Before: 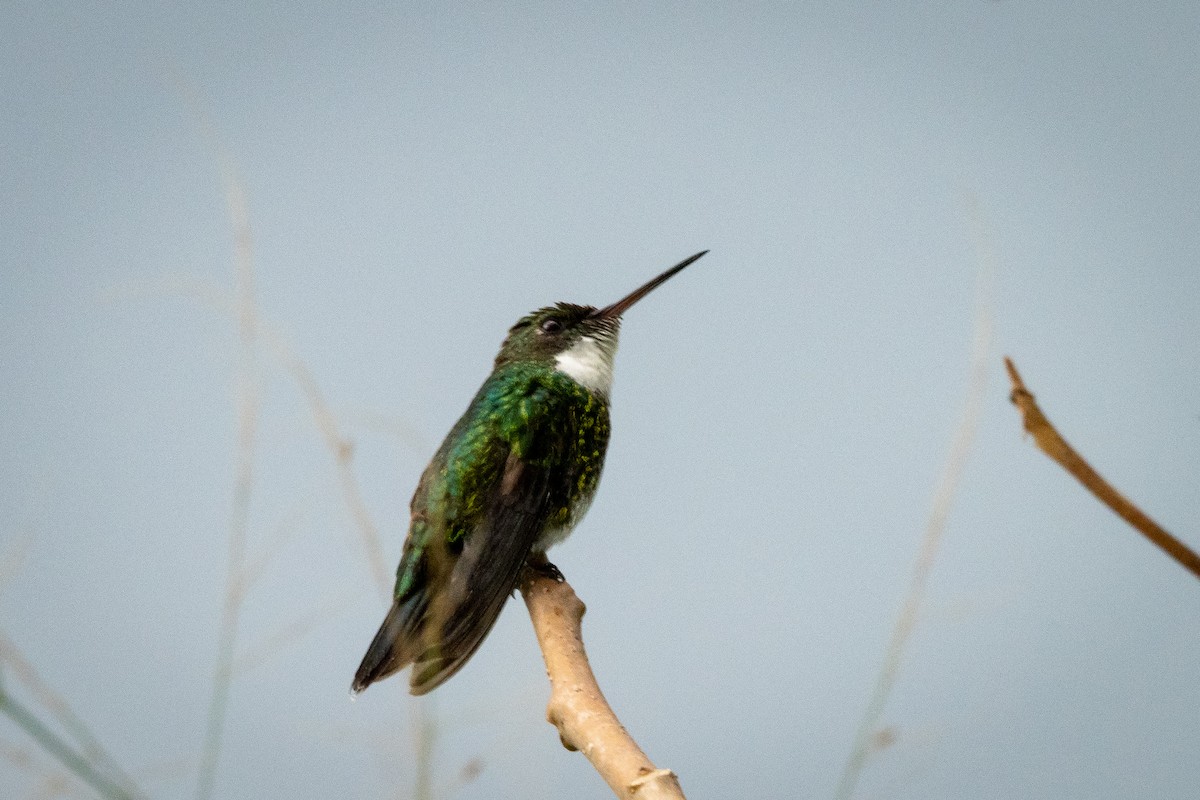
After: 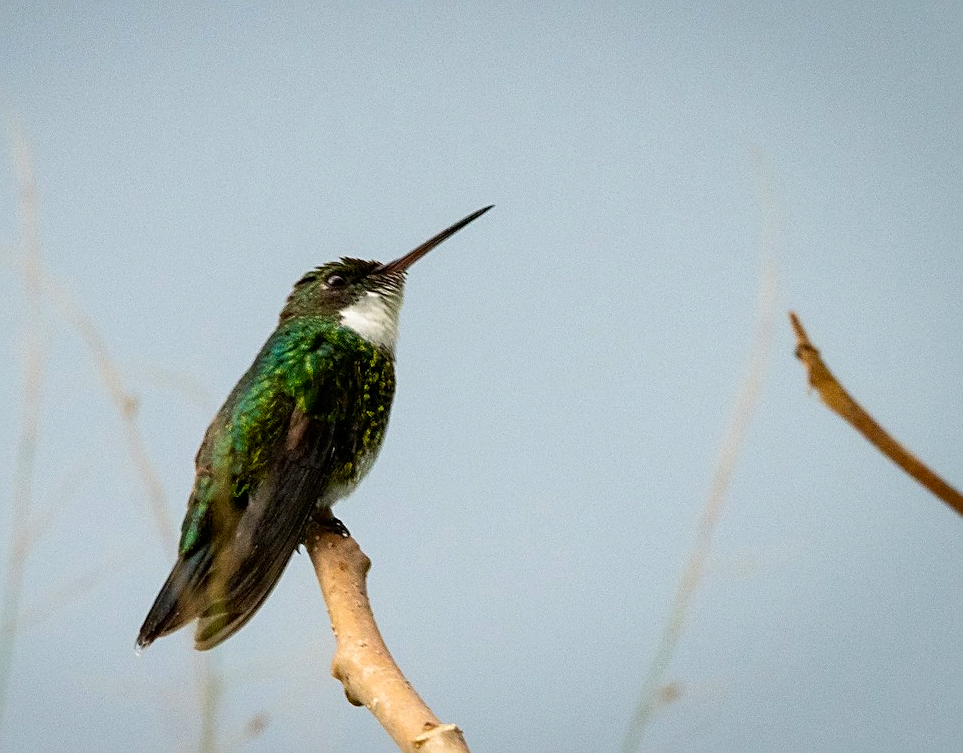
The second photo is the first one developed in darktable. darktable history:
crop and rotate: left 17.959%, top 5.771%, right 1.742%
contrast brightness saturation: contrast 0.08, saturation 0.2
sharpen: on, module defaults
